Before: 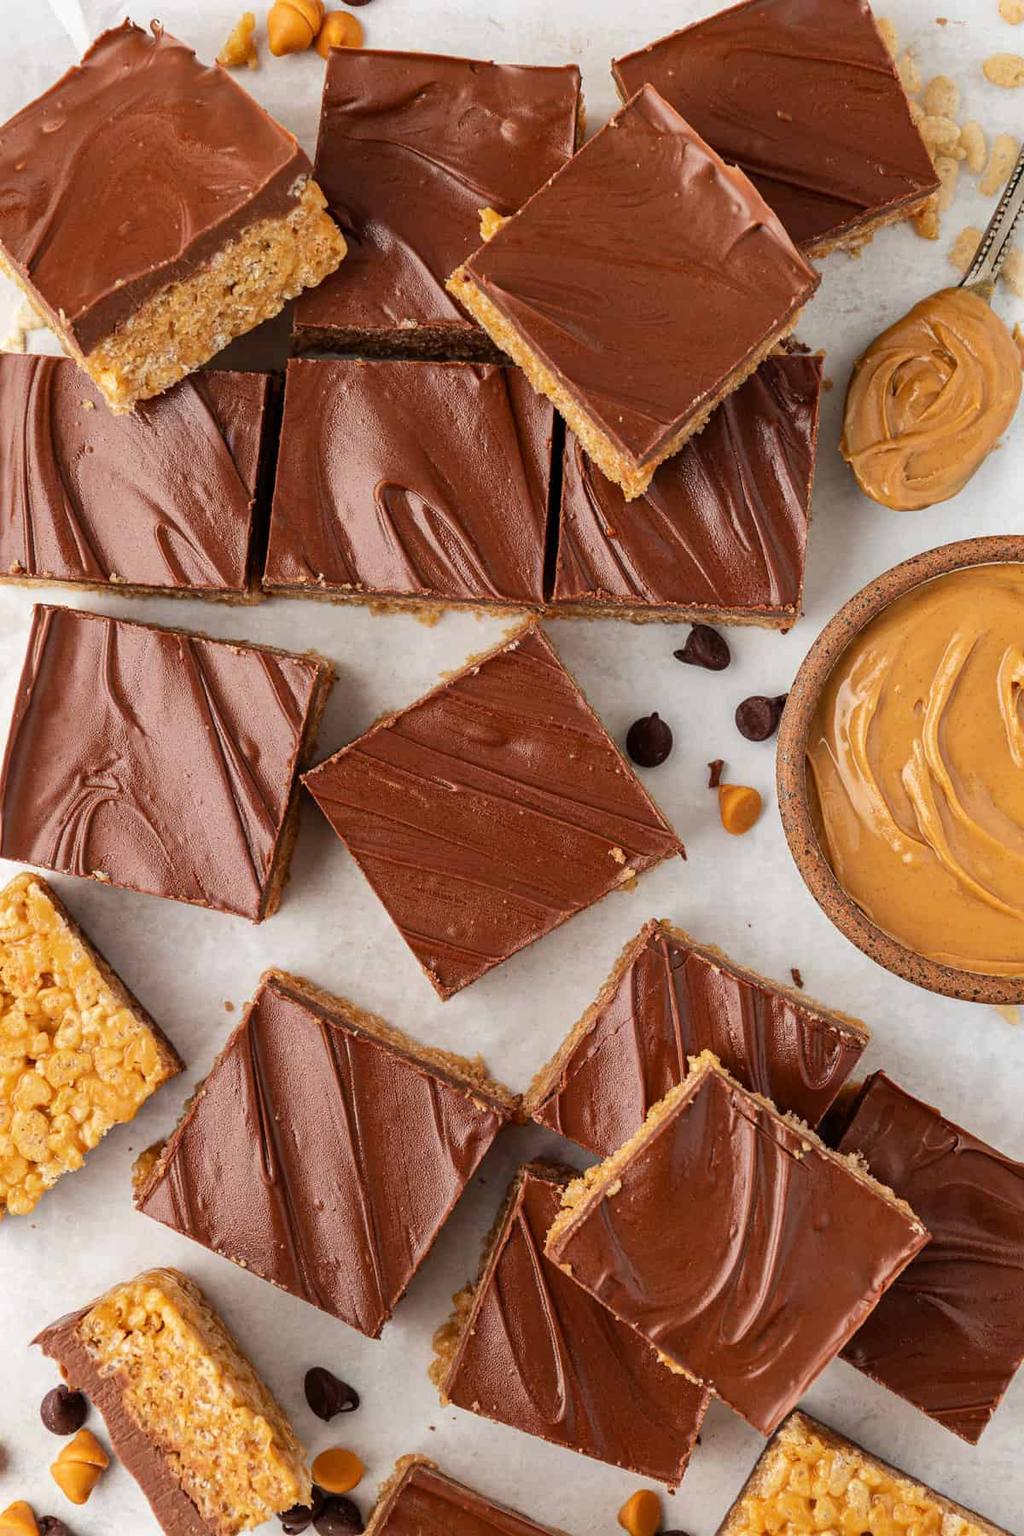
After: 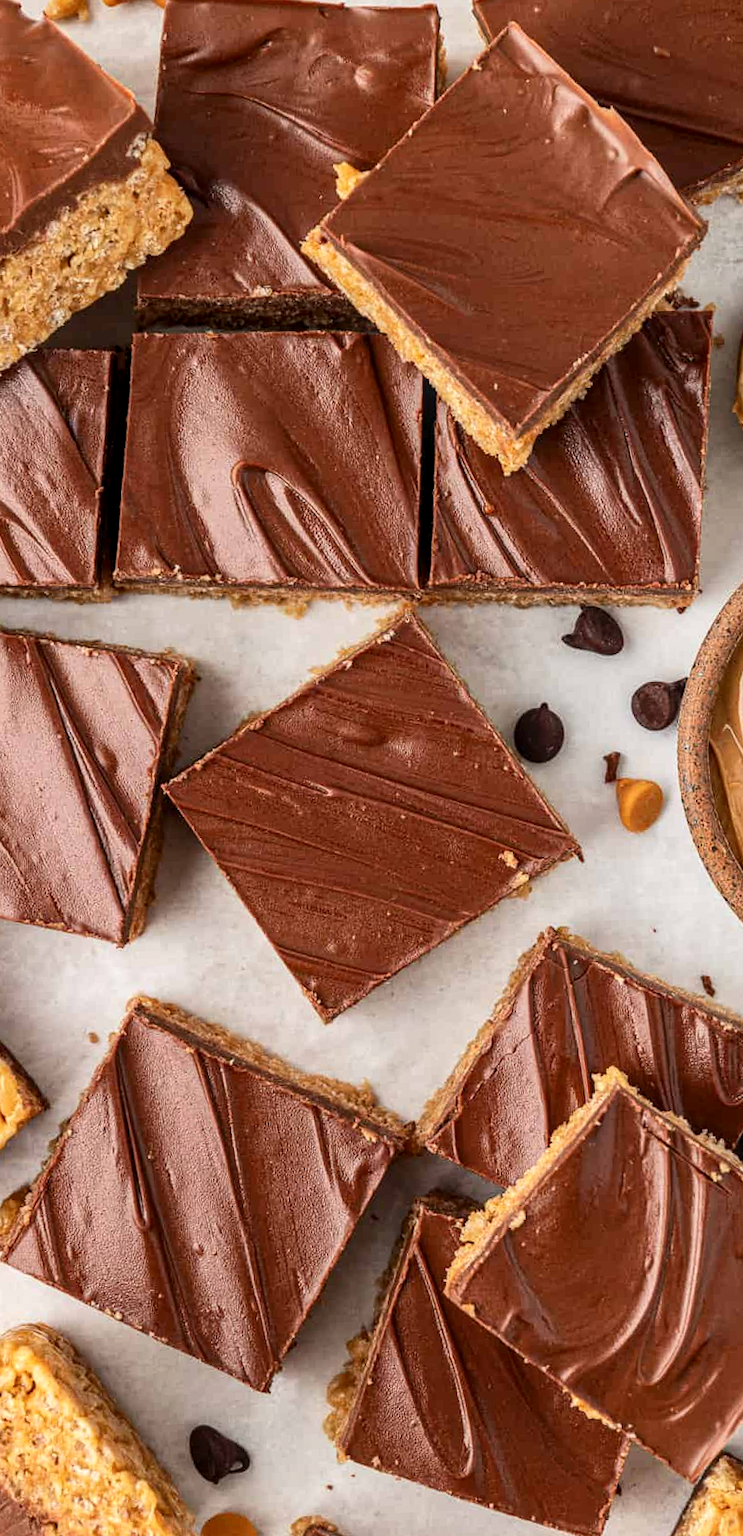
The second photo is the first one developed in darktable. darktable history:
local contrast: on, module defaults
contrast brightness saturation: contrast 0.15, brightness 0.05
crop and rotate: left 15.055%, right 18.278%
rotate and perspective: rotation -2°, crop left 0.022, crop right 0.978, crop top 0.049, crop bottom 0.951
